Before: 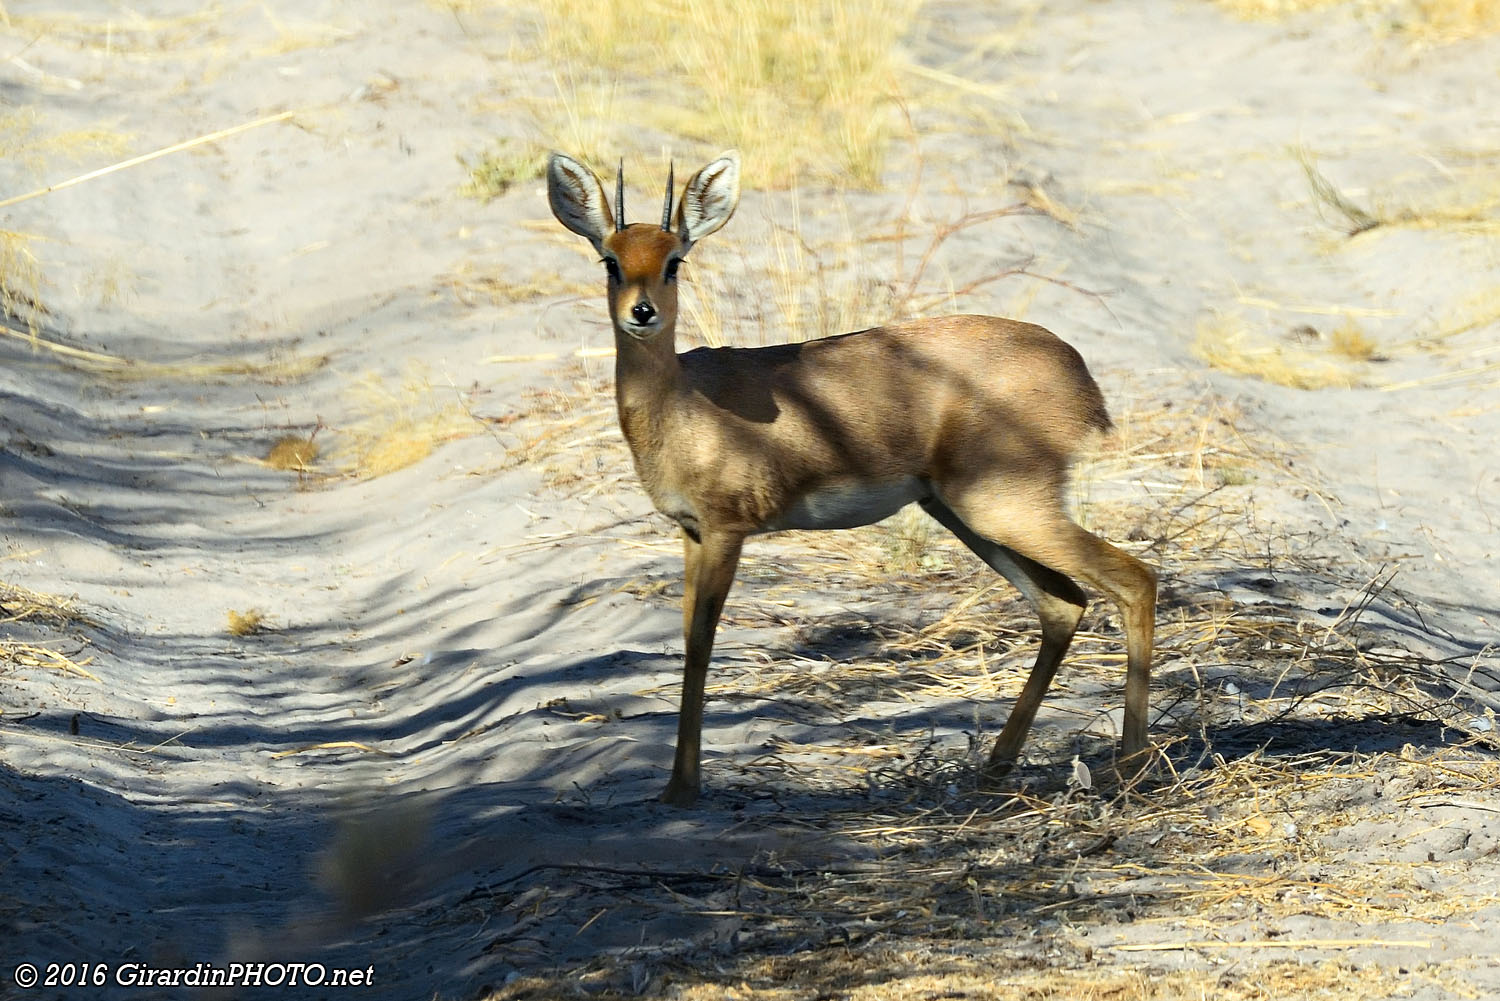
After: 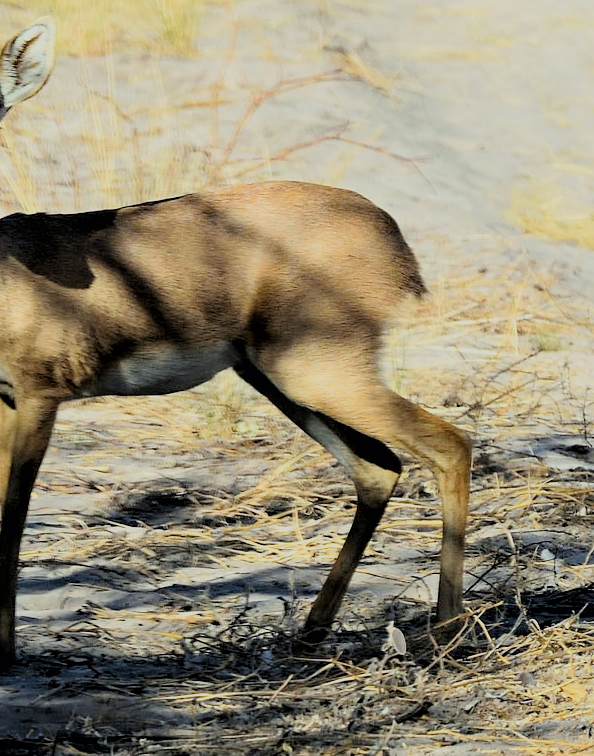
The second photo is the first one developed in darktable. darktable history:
crop: left 45.721%, top 13.393%, right 14.118%, bottom 10.01%
filmic rgb: black relative exposure -7.15 EV, white relative exposure 5.36 EV, hardness 3.02, color science v6 (2022)
rgb levels: levels [[0.01, 0.419, 0.839], [0, 0.5, 1], [0, 0.5, 1]]
